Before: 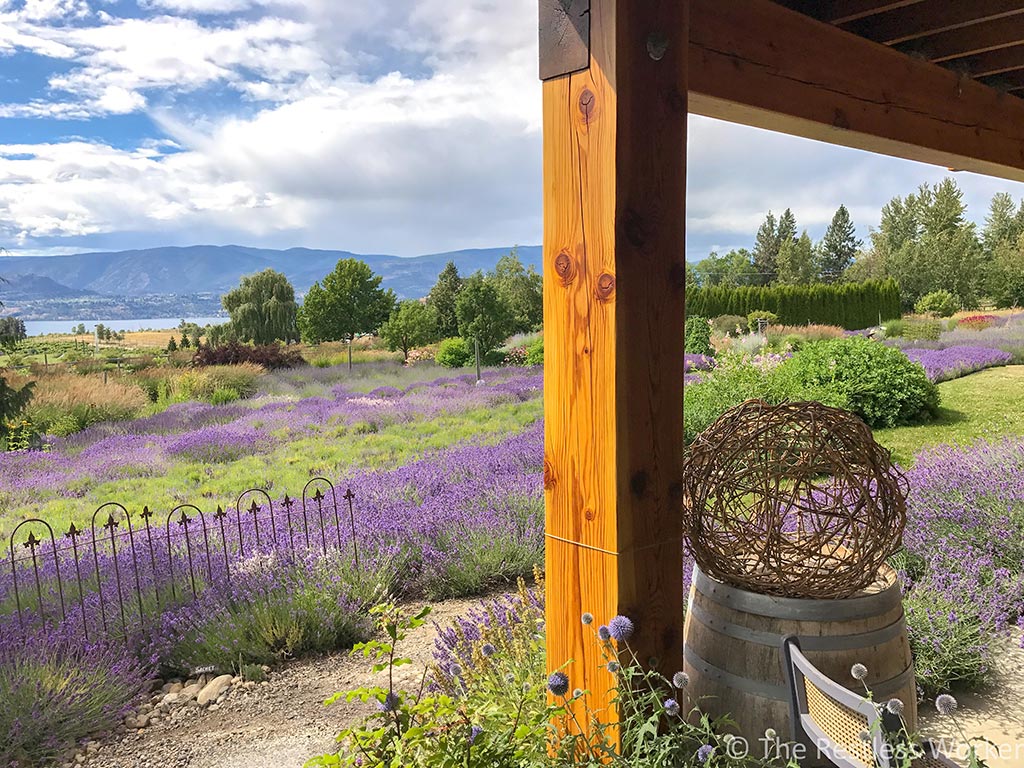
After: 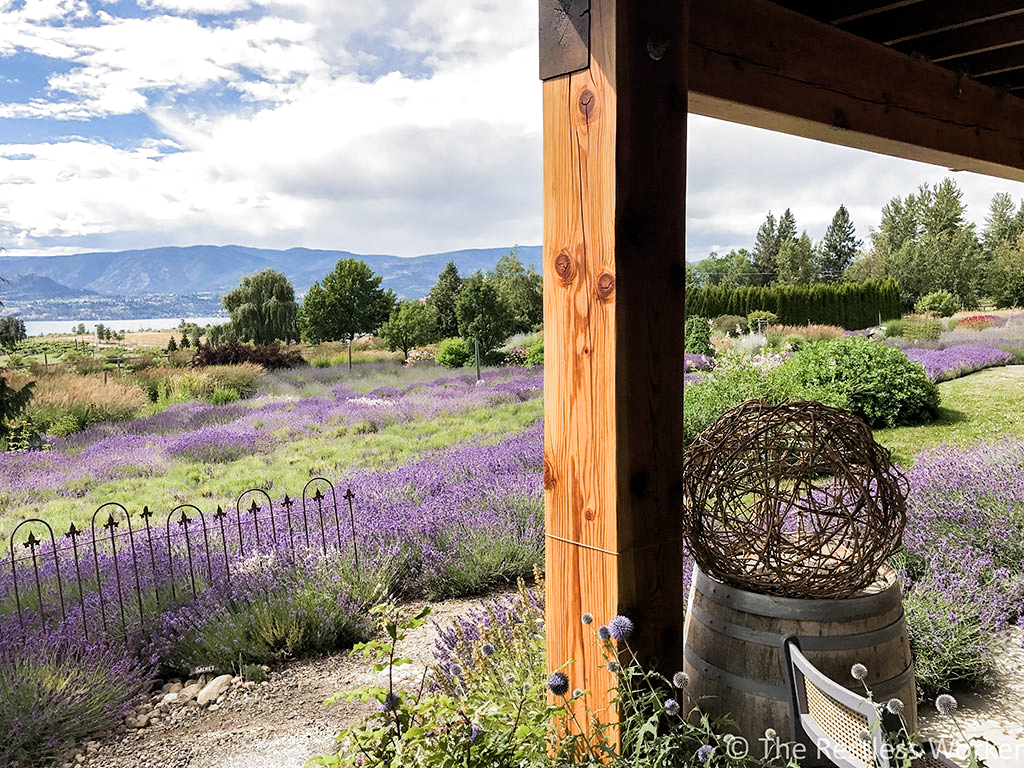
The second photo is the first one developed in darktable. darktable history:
filmic rgb: black relative exposure -8.2 EV, white relative exposure 2.2 EV, threshold 3 EV, hardness 7.11, latitude 75%, contrast 1.325, highlights saturation mix -2%, shadows ↔ highlights balance 30%, preserve chrominance RGB euclidean norm, color science v5 (2021), contrast in shadows safe, contrast in highlights safe, enable highlight reconstruction true
